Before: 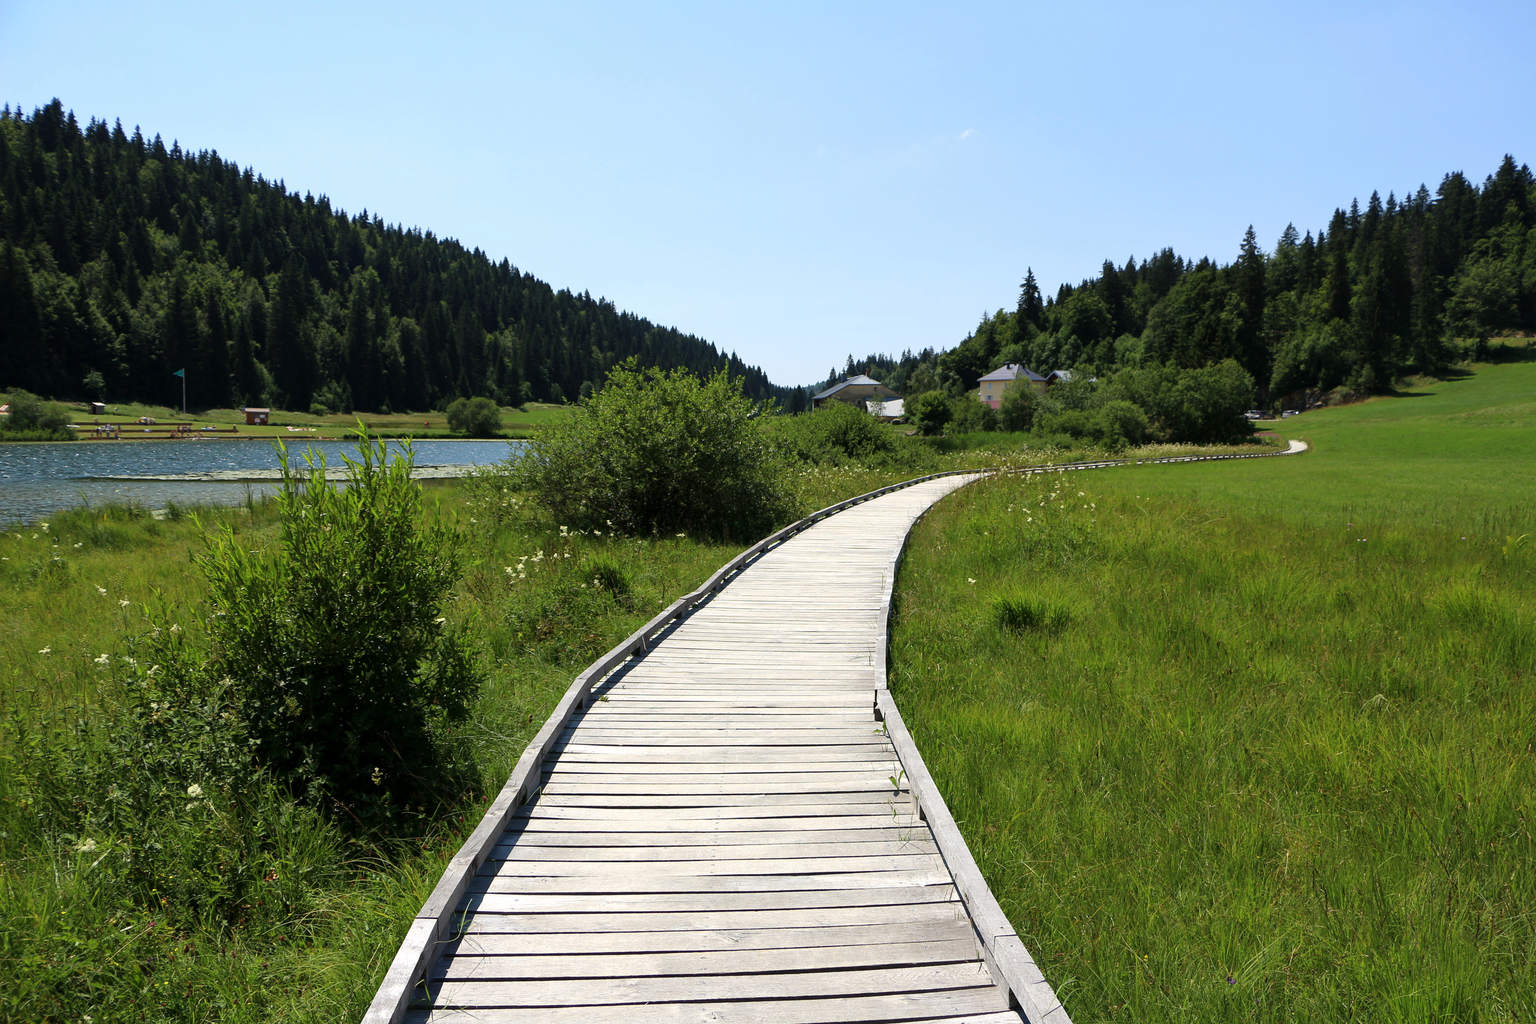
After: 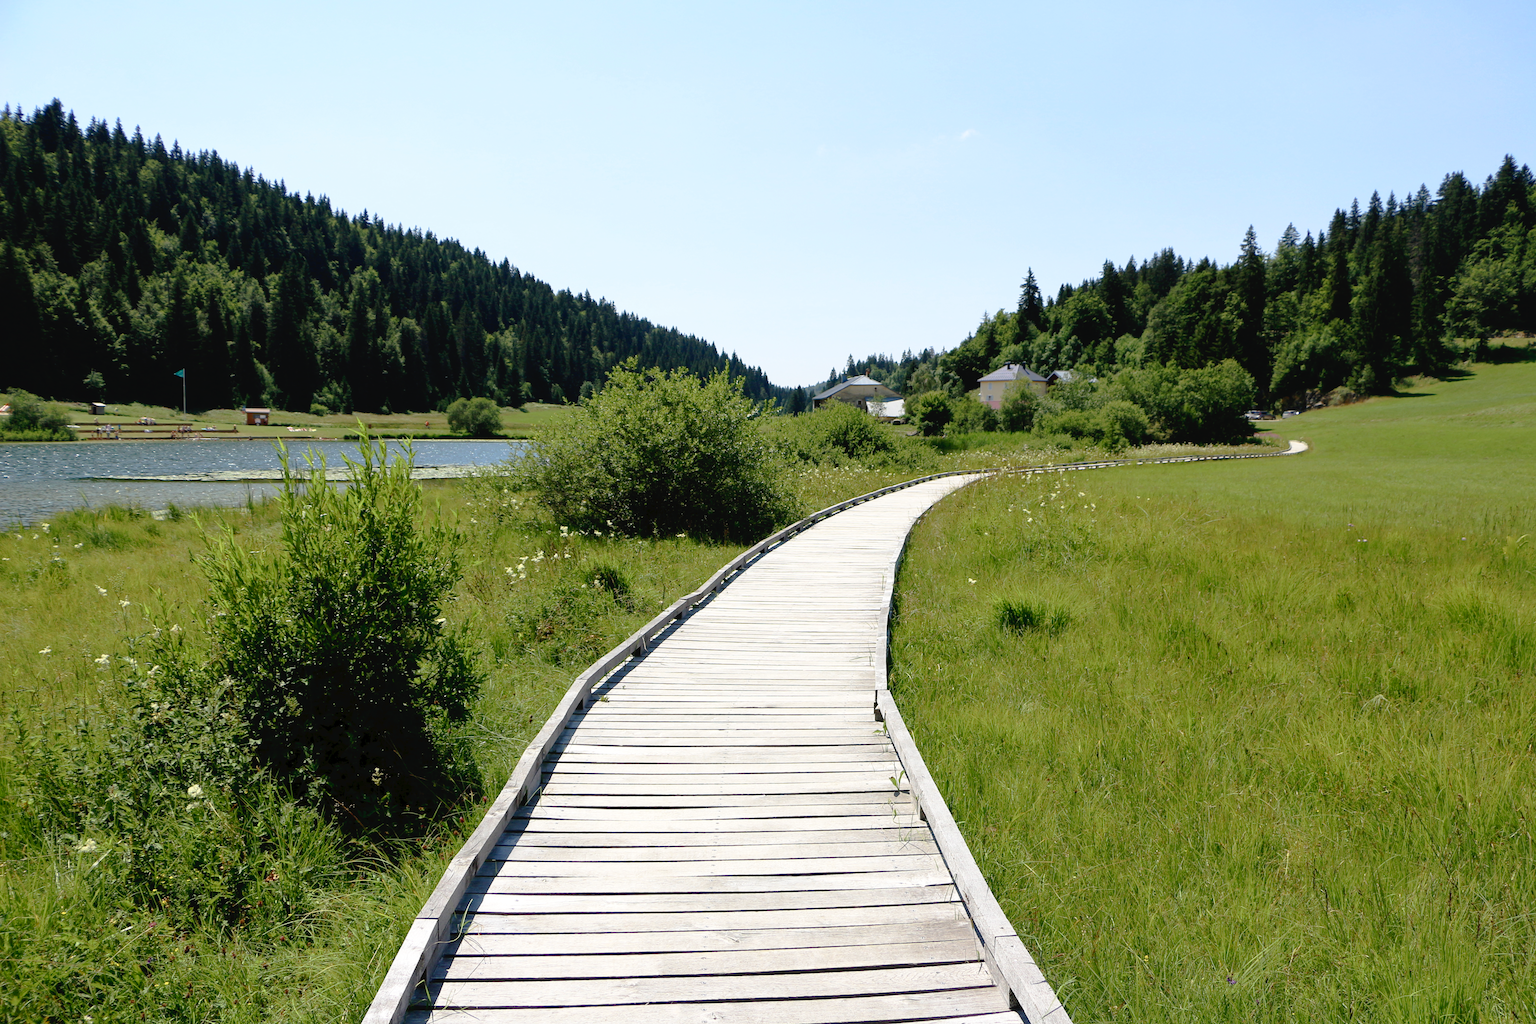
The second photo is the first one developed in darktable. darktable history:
tone curve: curves: ch0 [(0, 0) (0.003, 0.03) (0.011, 0.03) (0.025, 0.033) (0.044, 0.038) (0.069, 0.057) (0.1, 0.109) (0.136, 0.174) (0.177, 0.243) (0.224, 0.313) (0.277, 0.391) (0.335, 0.464) (0.399, 0.515) (0.468, 0.563) (0.543, 0.616) (0.623, 0.679) (0.709, 0.766) (0.801, 0.865) (0.898, 0.948) (1, 1)], preserve colors none
